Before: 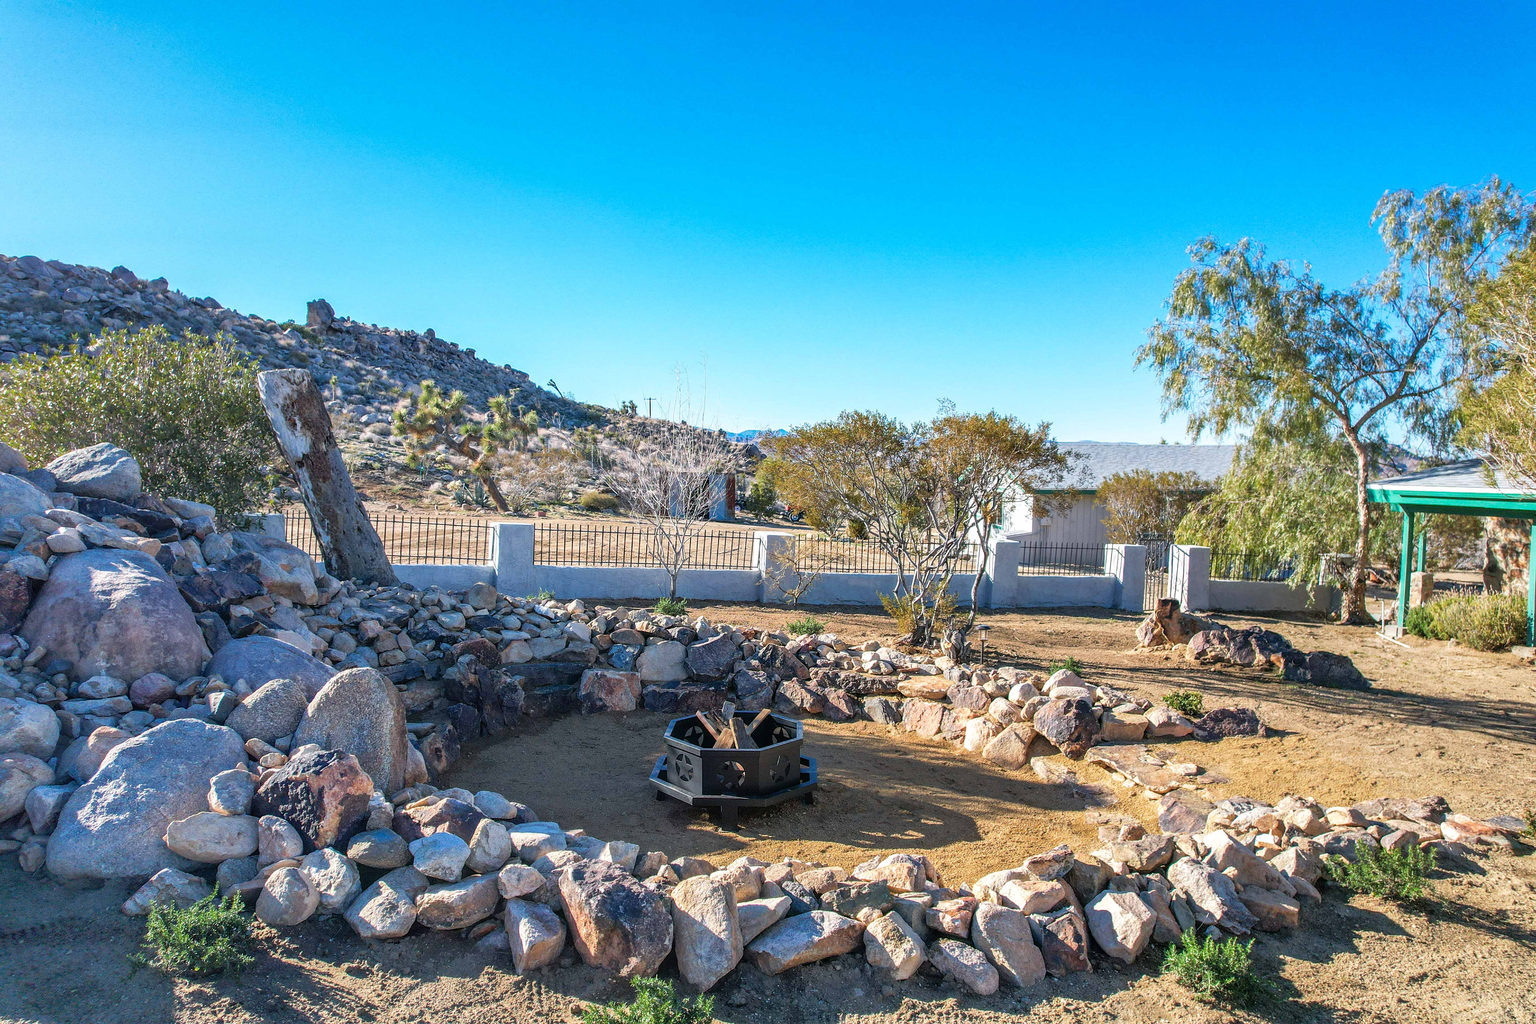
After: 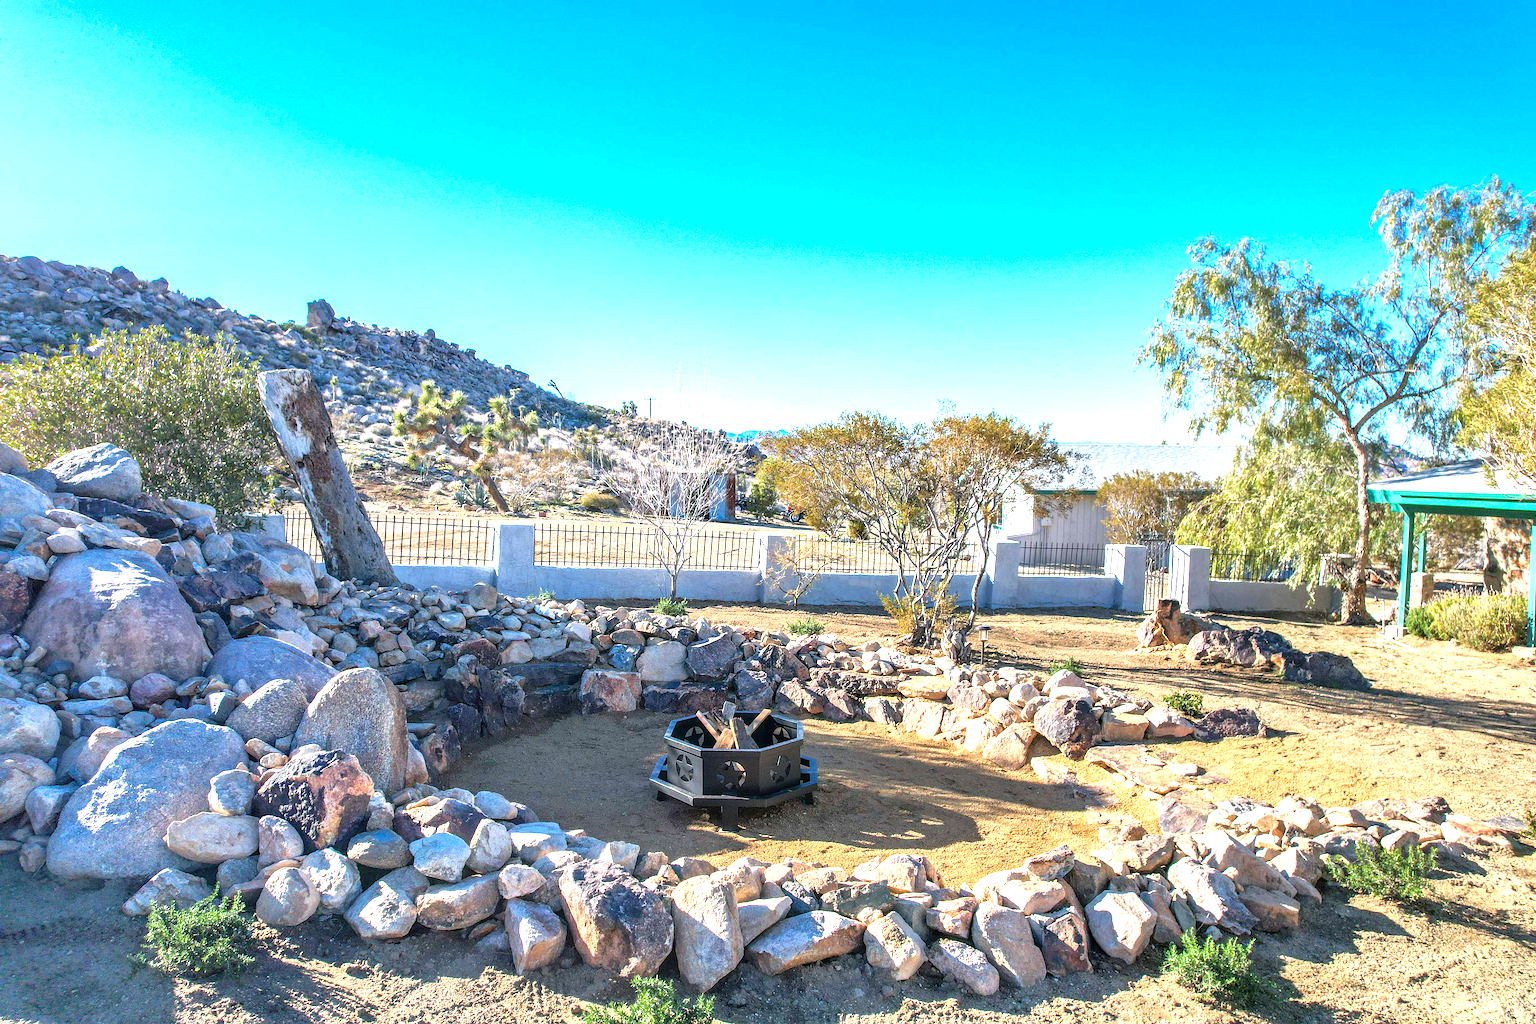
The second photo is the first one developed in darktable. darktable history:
shadows and highlights: shadows 25, highlights -25
exposure: black level correction 0.001, exposure 0.955 EV, compensate exposure bias true, compensate highlight preservation false
